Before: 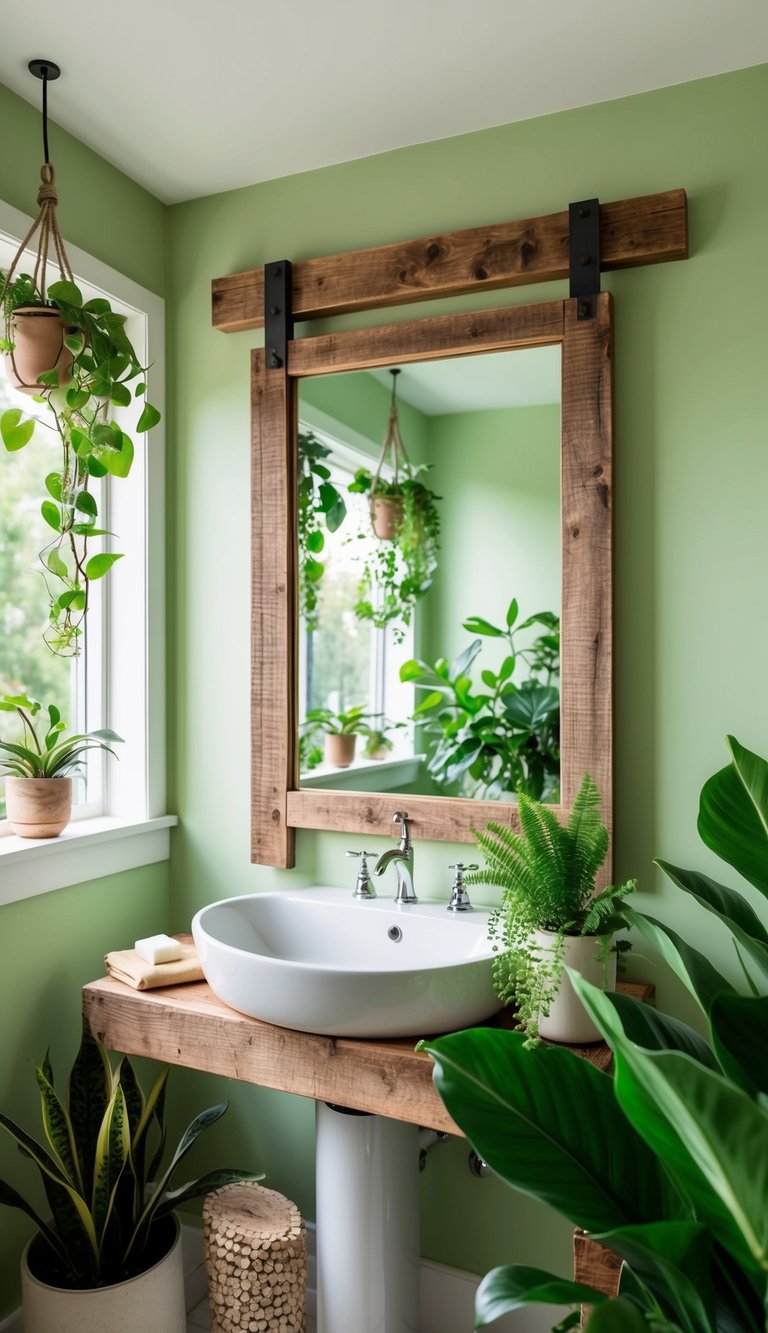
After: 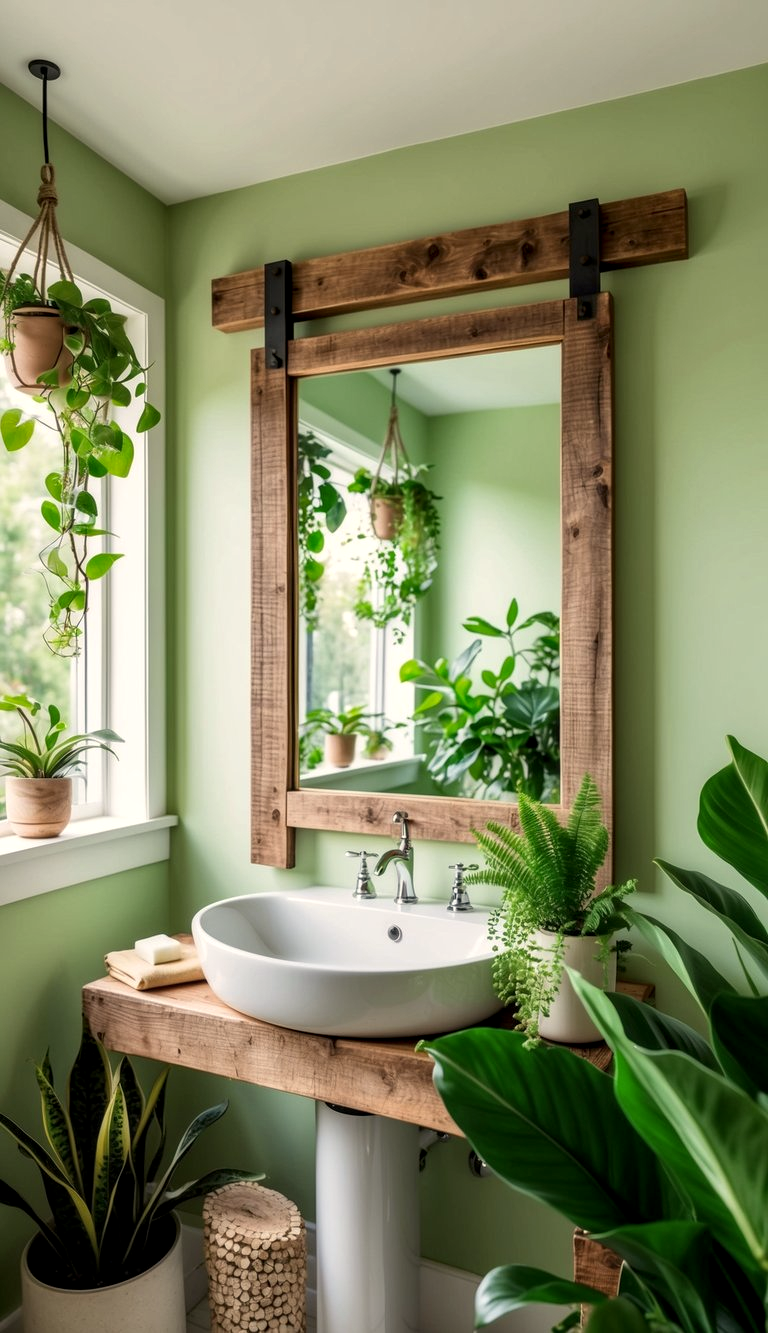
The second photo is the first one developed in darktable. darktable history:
color calibration: x 0.334, y 0.349, temperature 5426 K
local contrast: on, module defaults
rotate and perspective: automatic cropping off
